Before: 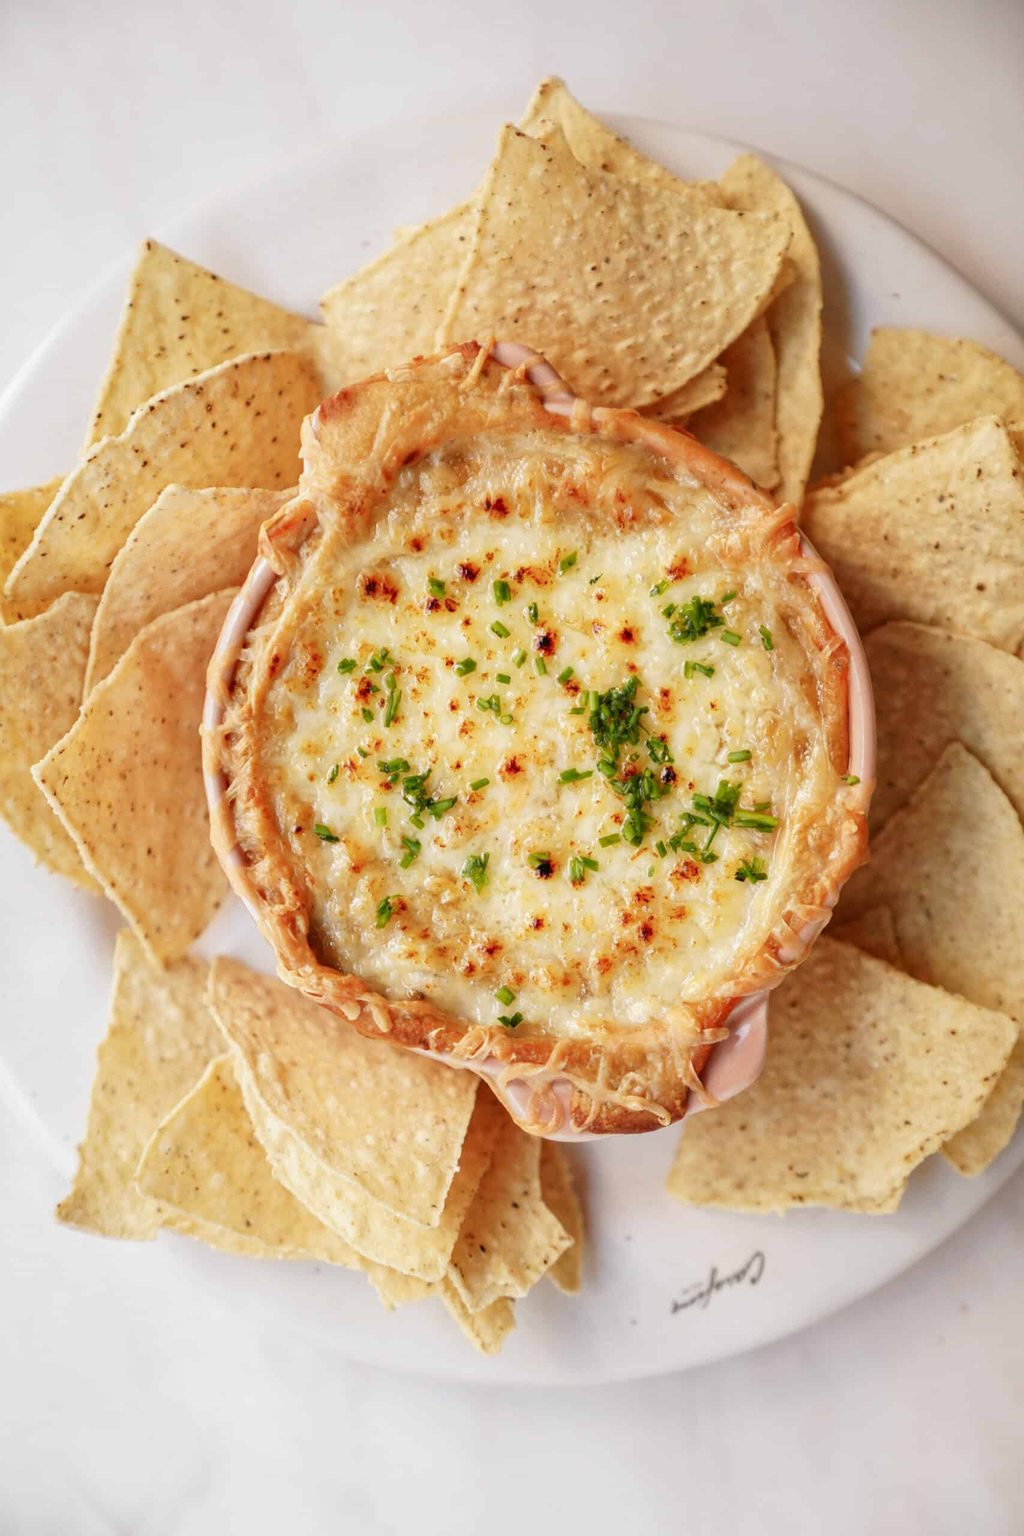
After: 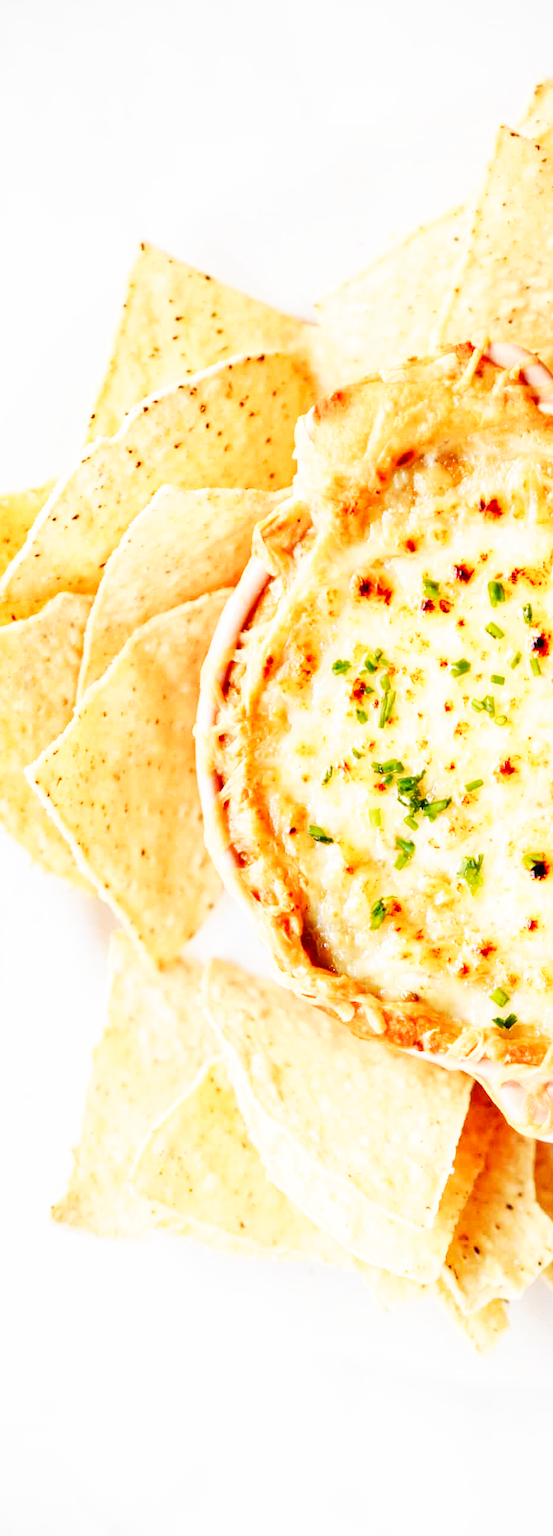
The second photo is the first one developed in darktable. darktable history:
base curve: curves: ch0 [(0, 0) (0.007, 0.004) (0.027, 0.03) (0.046, 0.07) (0.207, 0.54) (0.442, 0.872) (0.673, 0.972) (1, 1)], preserve colors none
crop: left 0.646%, right 45.395%, bottom 0.089%
